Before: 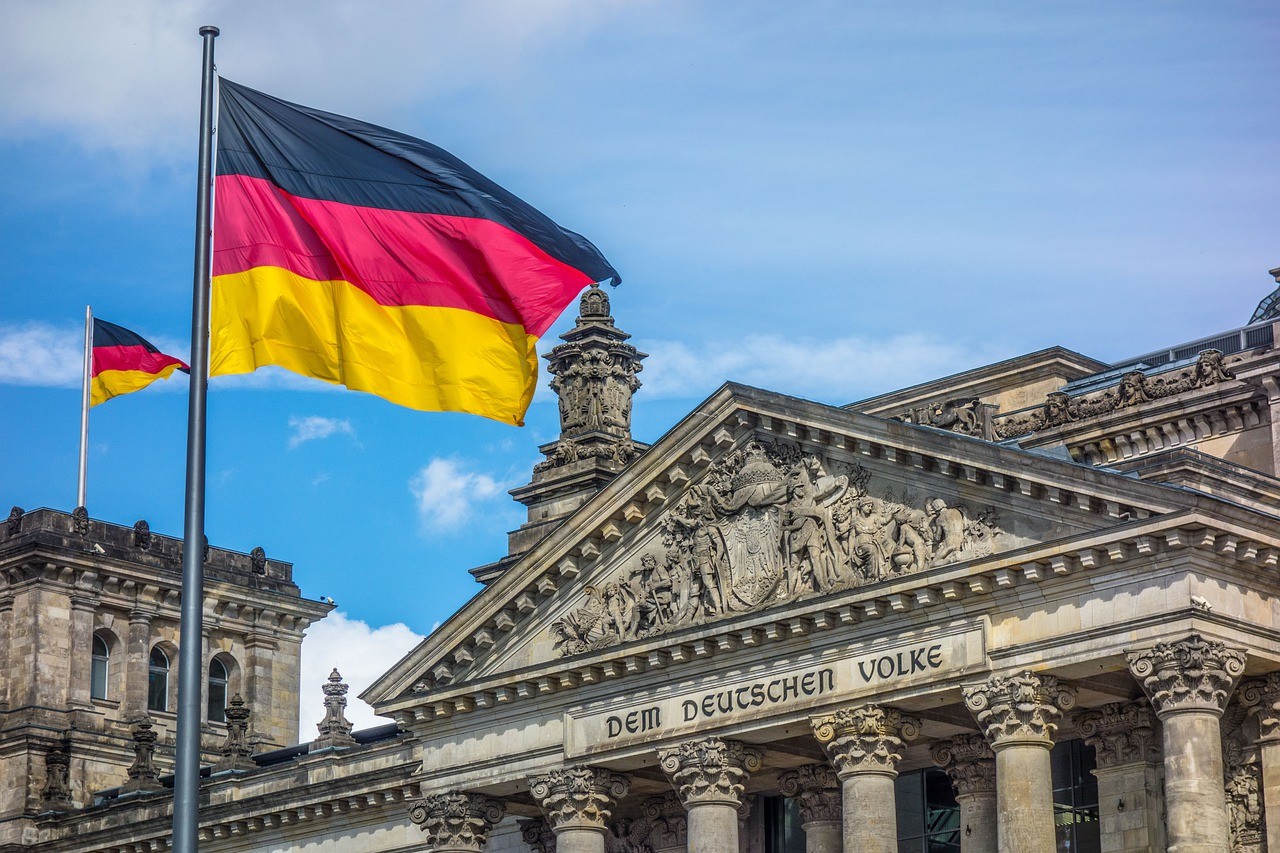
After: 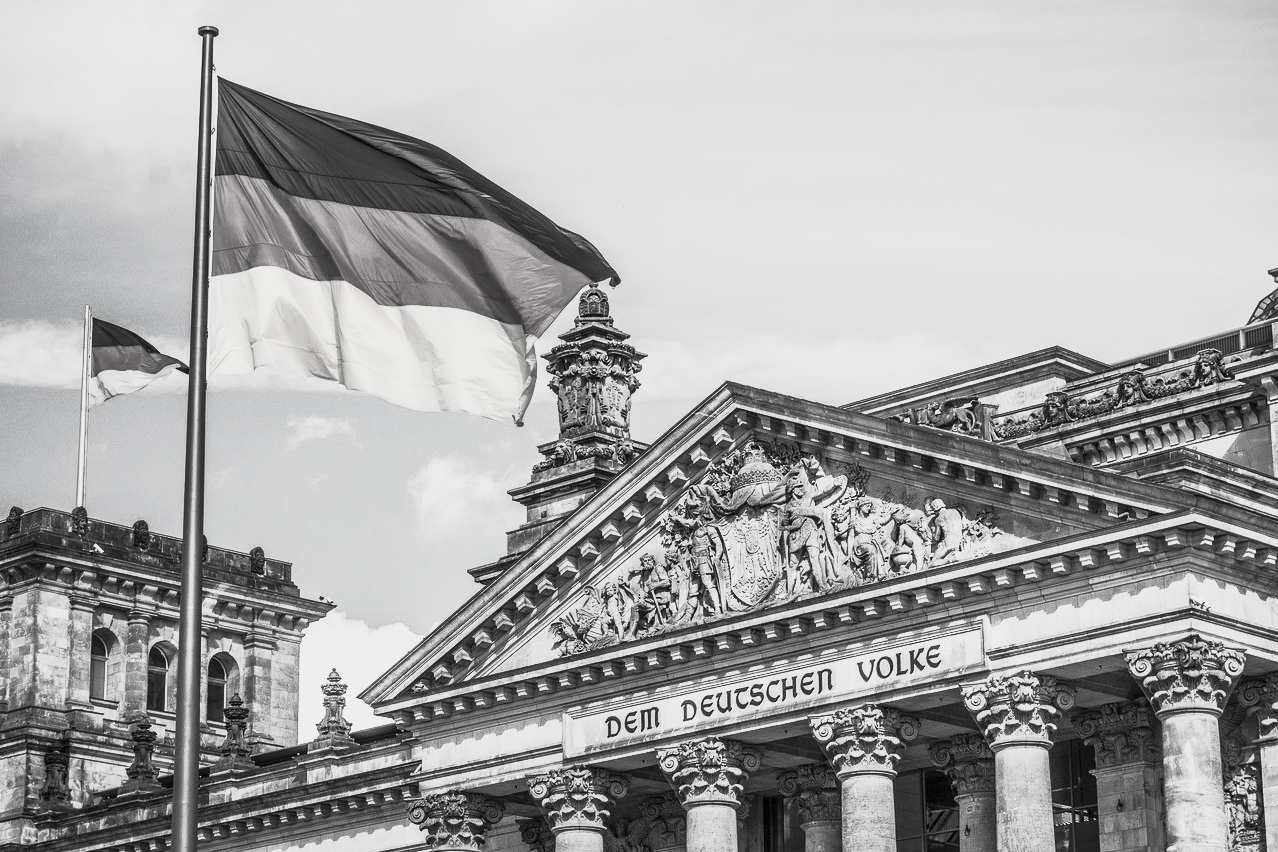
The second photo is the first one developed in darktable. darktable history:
contrast brightness saturation: contrast 0.521, brightness 0.463, saturation -0.981
exposure: exposure -0.329 EV, compensate highlight preservation false
tone curve: curves: ch0 [(0.013, 0) (0.061, 0.059) (0.239, 0.256) (0.502, 0.501) (0.683, 0.676) (0.761, 0.773) (0.858, 0.858) (0.987, 0.945)]; ch1 [(0, 0) (0.172, 0.123) (0.304, 0.267) (0.414, 0.395) (0.472, 0.473) (0.502, 0.502) (0.521, 0.528) (0.583, 0.595) (0.654, 0.673) (0.728, 0.761) (1, 1)]; ch2 [(0, 0) (0.411, 0.424) (0.485, 0.476) (0.502, 0.501) (0.553, 0.557) (0.57, 0.576) (1, 1)], preserve colors none
crop and rotate: left 0.143%, bottom 0.001%
levels: black 8.55%
